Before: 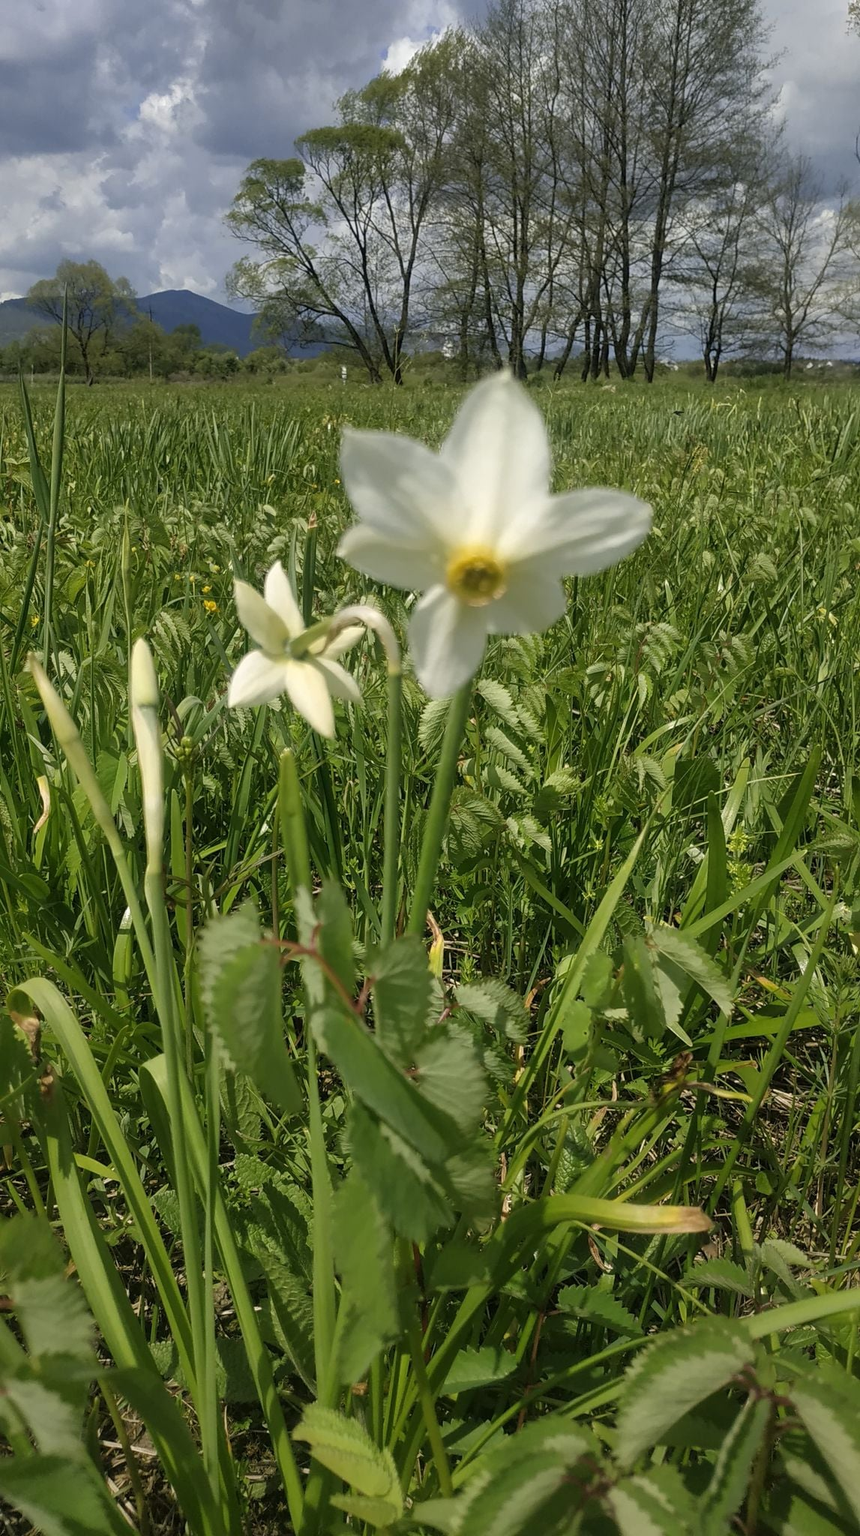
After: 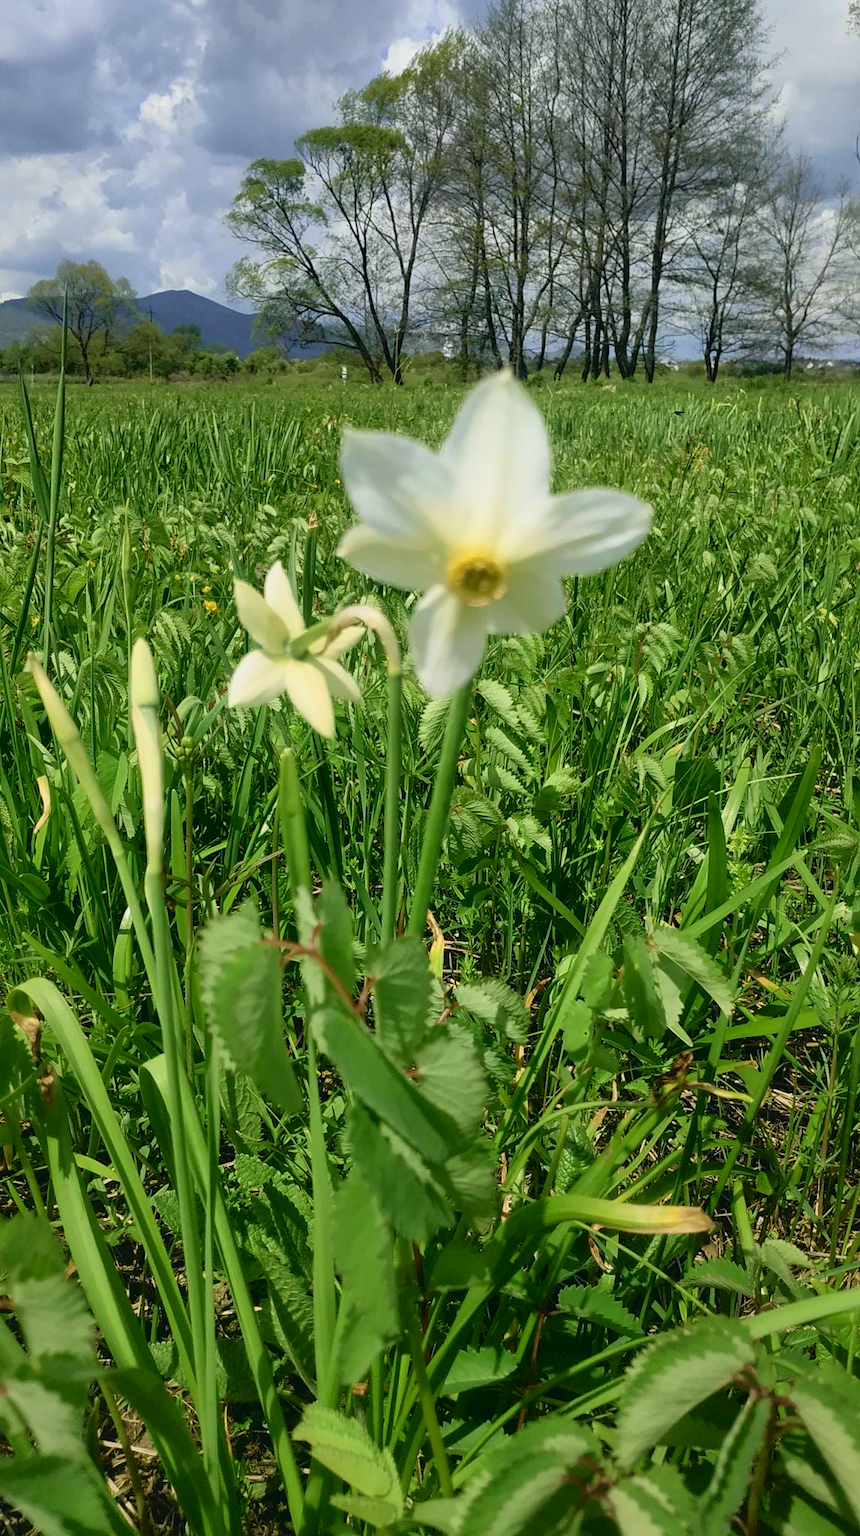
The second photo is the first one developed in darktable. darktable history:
tone curve: curves: ch0 [(0, 0.022) (0.114, 0.088) (0.282, 0.316) (0.446, 0.511) (0.613, 0.693) (0.786, 0.843) (0.999, 0.949)]; ch1 [(0, 0) (0.395, 0.343) (0.463, 0.427) (0.486, 0.474) (0.503, 0.5) (0.535, 0.522) (0.555, 0.546) (0.594, 0.614) (0.755, 0.793) (1, 1)]; ch2 [(0, 0) (0.369, 0.388) (0.449, 0.431) (0.501, 0.5) (0.528, 0.517) (0.561, 0.59) (0.612, 0.646) (0.697, 0.721) (1, 1)], color space Lab, independent channels, preserve colors none
